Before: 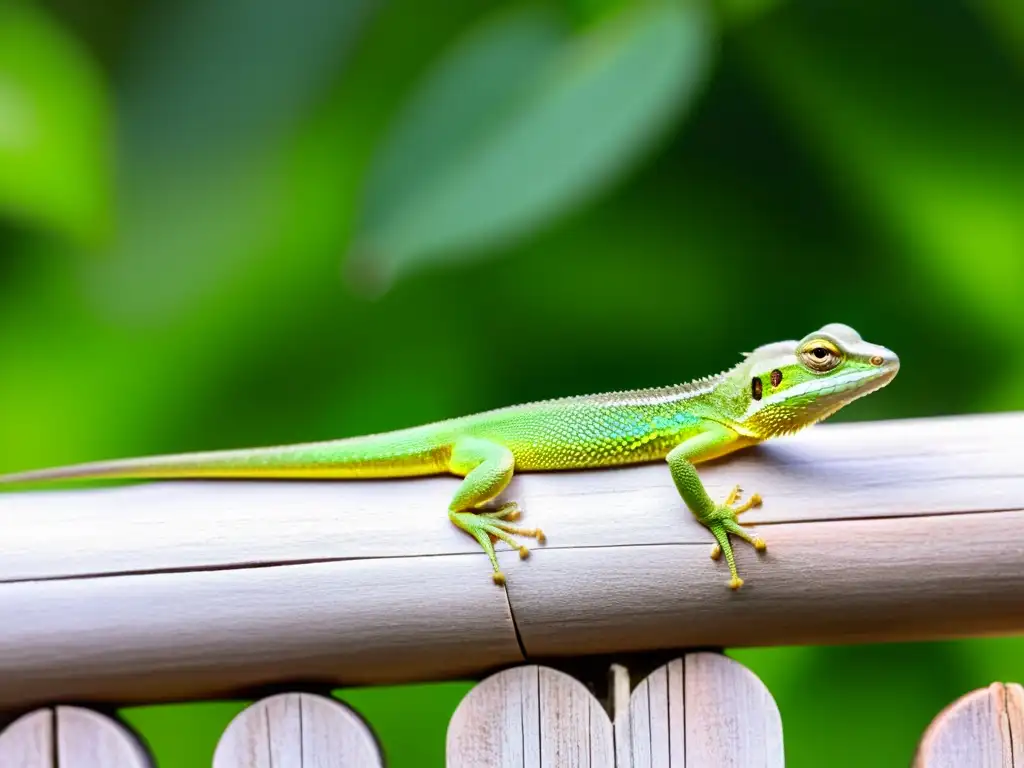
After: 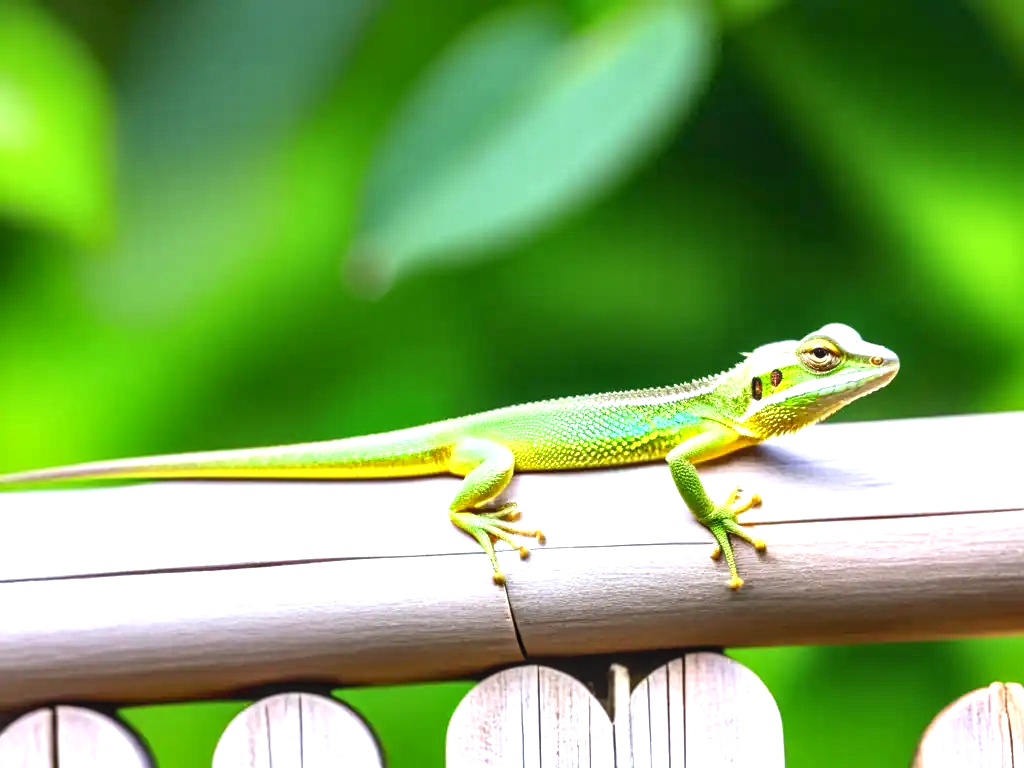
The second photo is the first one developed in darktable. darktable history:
exposure: black level correction 0, exposure 0.831 EV, compensate exposure bias true, compensate highlight preservation false
local contrast: on, module defaults
shadows and highlights: shadows 3.47, highlights -16.66, soften with gaussian
